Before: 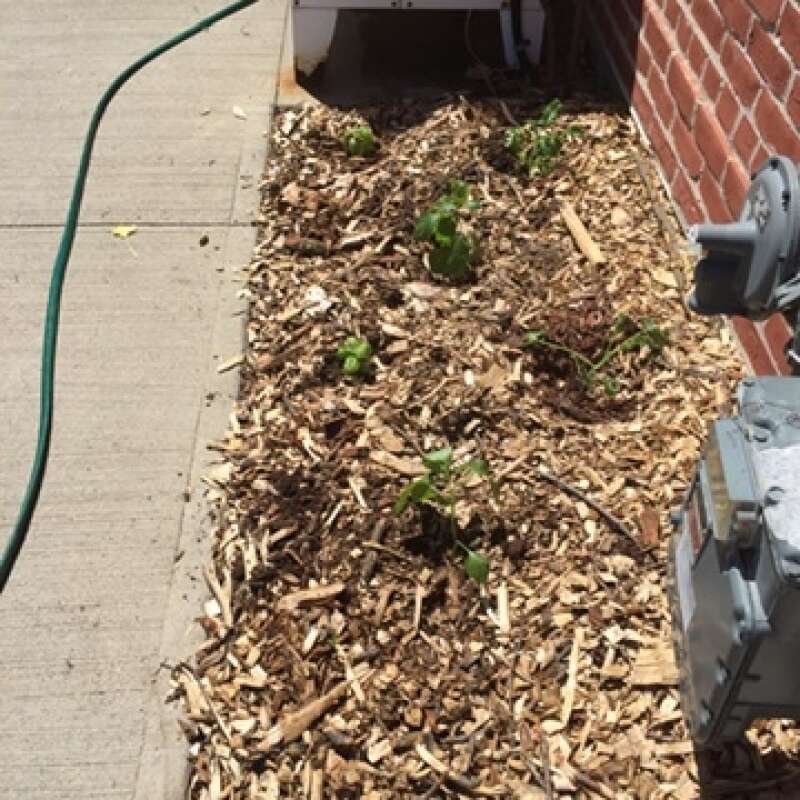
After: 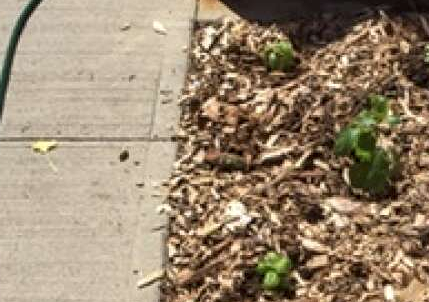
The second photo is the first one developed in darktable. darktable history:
crop: left 10.121%, top 10.631%, right 36.218%, bottom 51.526%
local contrast: on, module defaults
shadows and highlights: shadows 20.91, highlights -35.45, soften with gaussian
